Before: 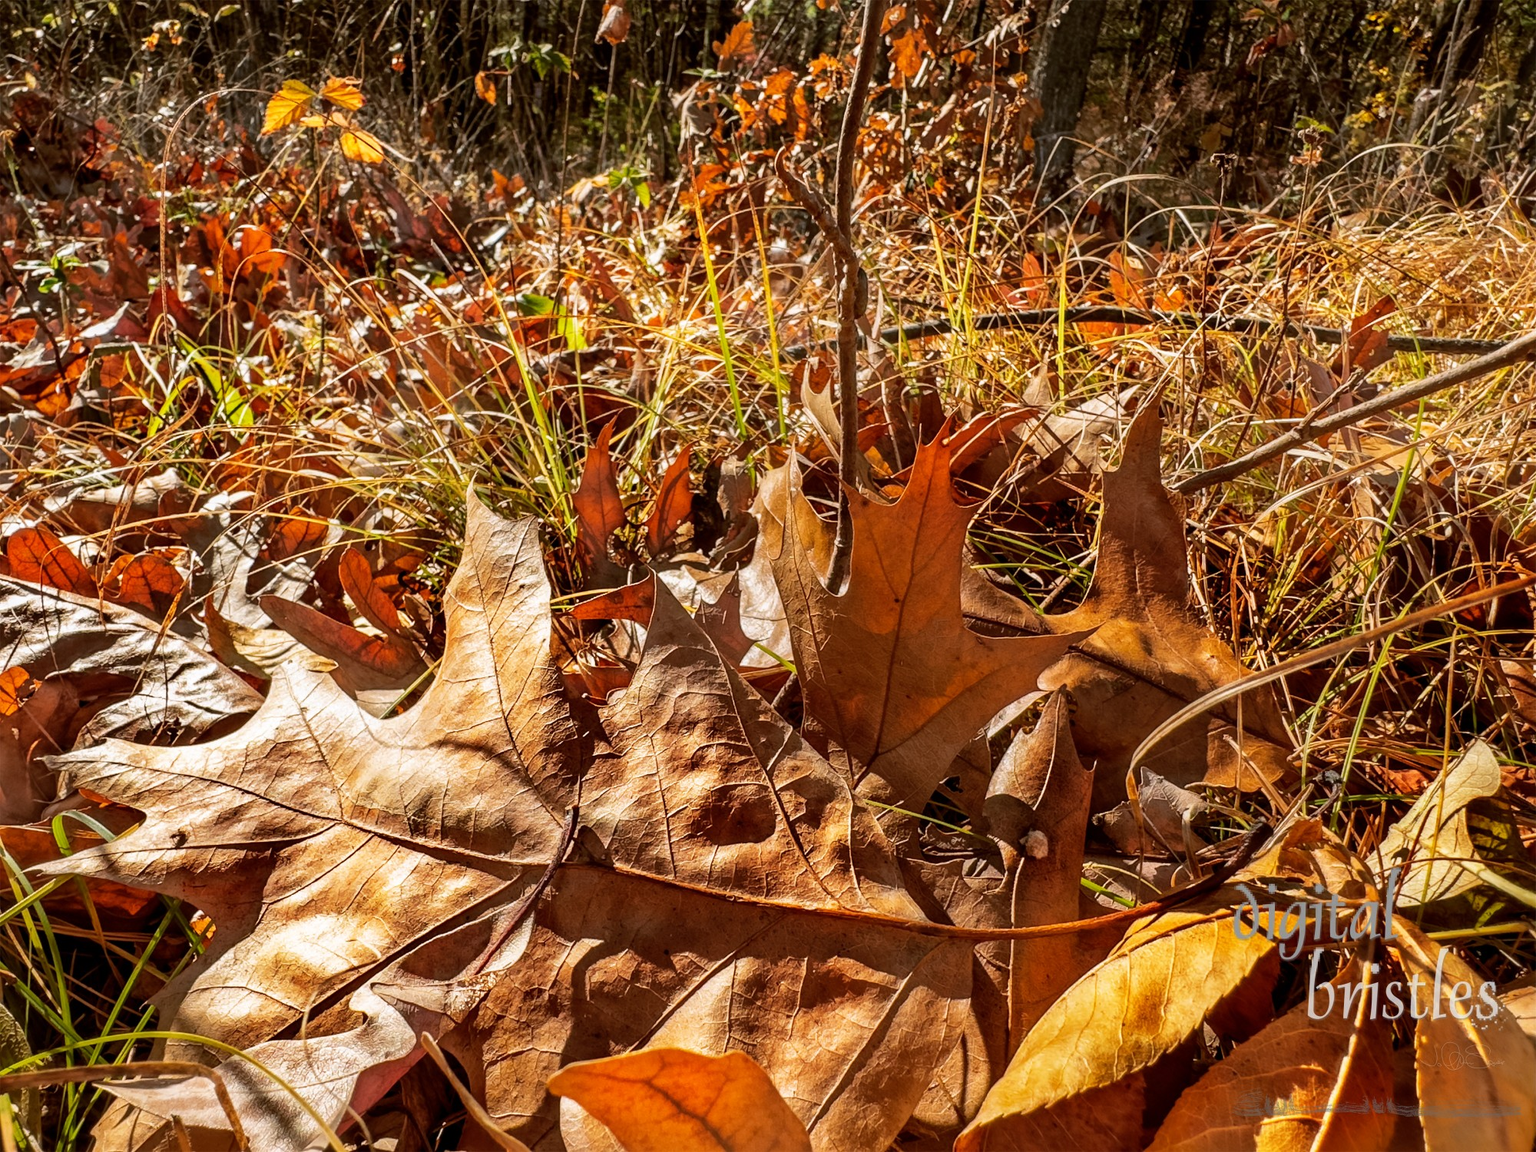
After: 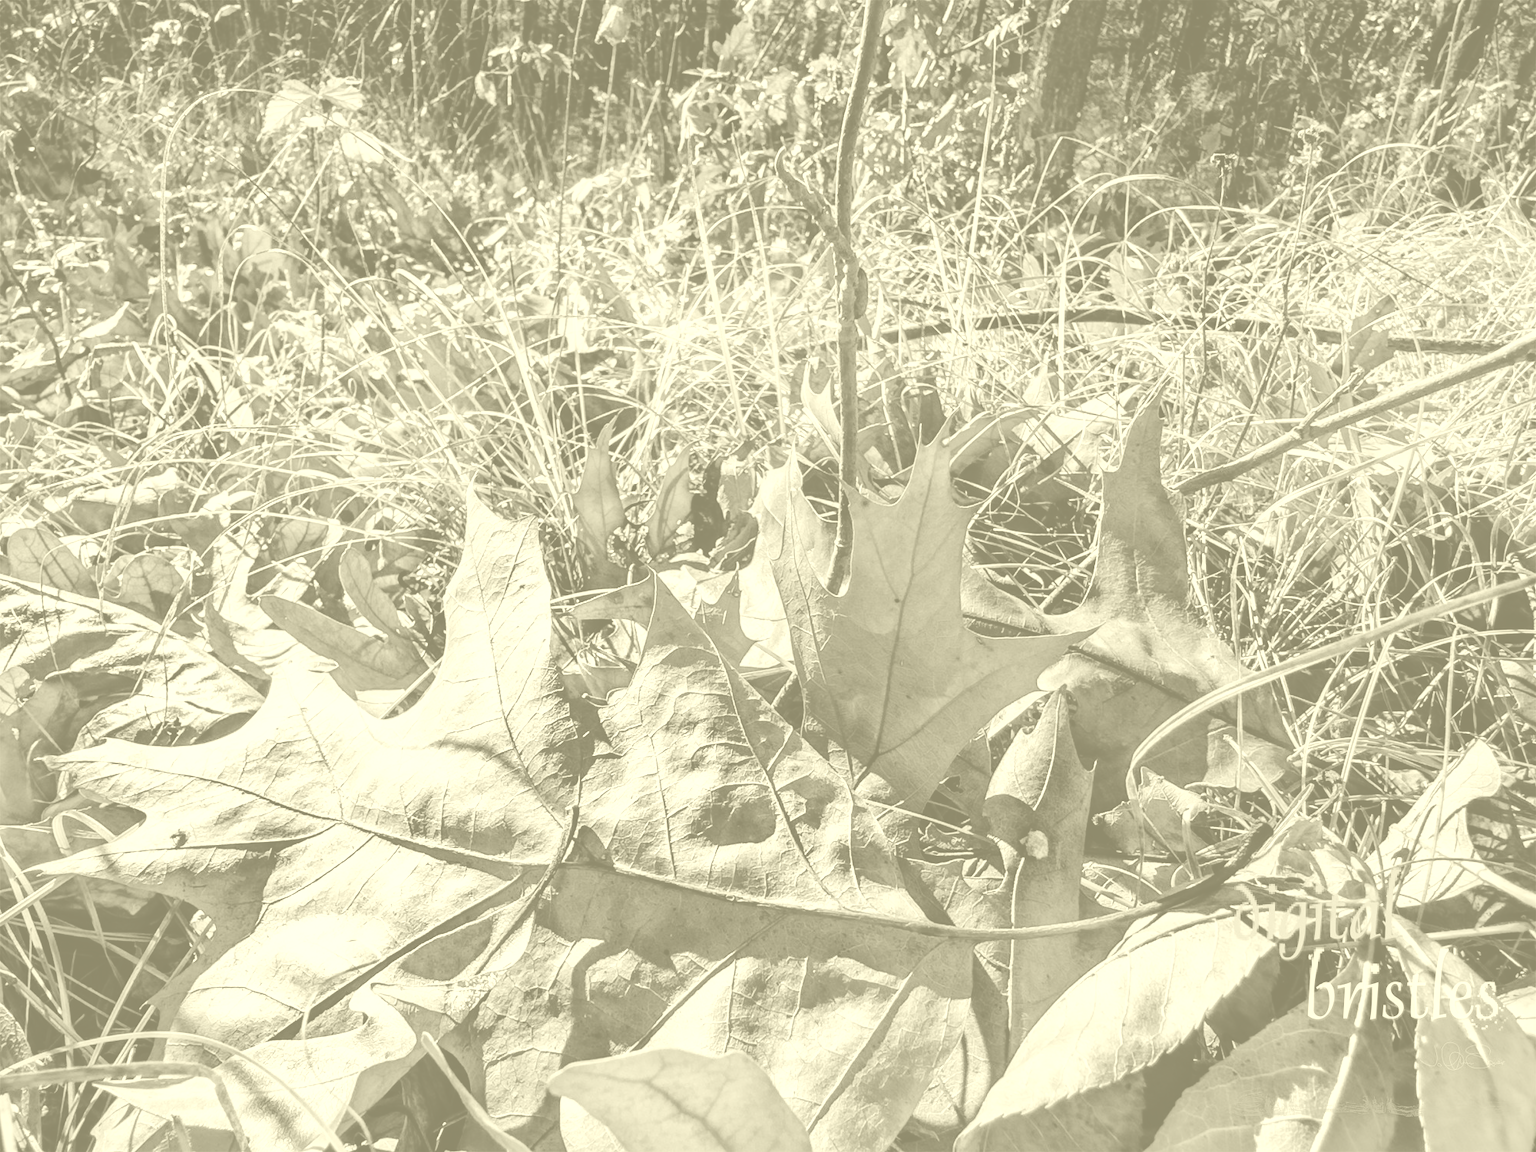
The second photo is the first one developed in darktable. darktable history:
vibrance: vibrance 10%
tone curve: curves: ch0 [(0, 0.008) (0.107, 0.091) (0.278, 0.351) (0.457, 0.562) (0.628, 0.738) (0.839, 0.909) (0.998, 0.978)]; ch1 [(0, 0) (0.437, 0.408) (0.474, 0.479) (0.502, 0.5) (0.527, 0.519) (0.561, 0.575) (0.608, 0.665) (0.669, 0.748) (0.859, 0.899) (1, 1)]; ch2 [(0, 0) (0.33, 0.301) (0.421, 0.443) (0.473, 0.498) (0.502, 0.504) (0.522, 0.527) (0.549, 0.583) (0.644, 0.703) (1, 1)], color space Lab, independent channels, preserve colors none
contrast brightness saturation: contrast 0.1, brightness 0.03, saturation 0.09
colorize: hue 43.2°, saturation 40%, version 1
